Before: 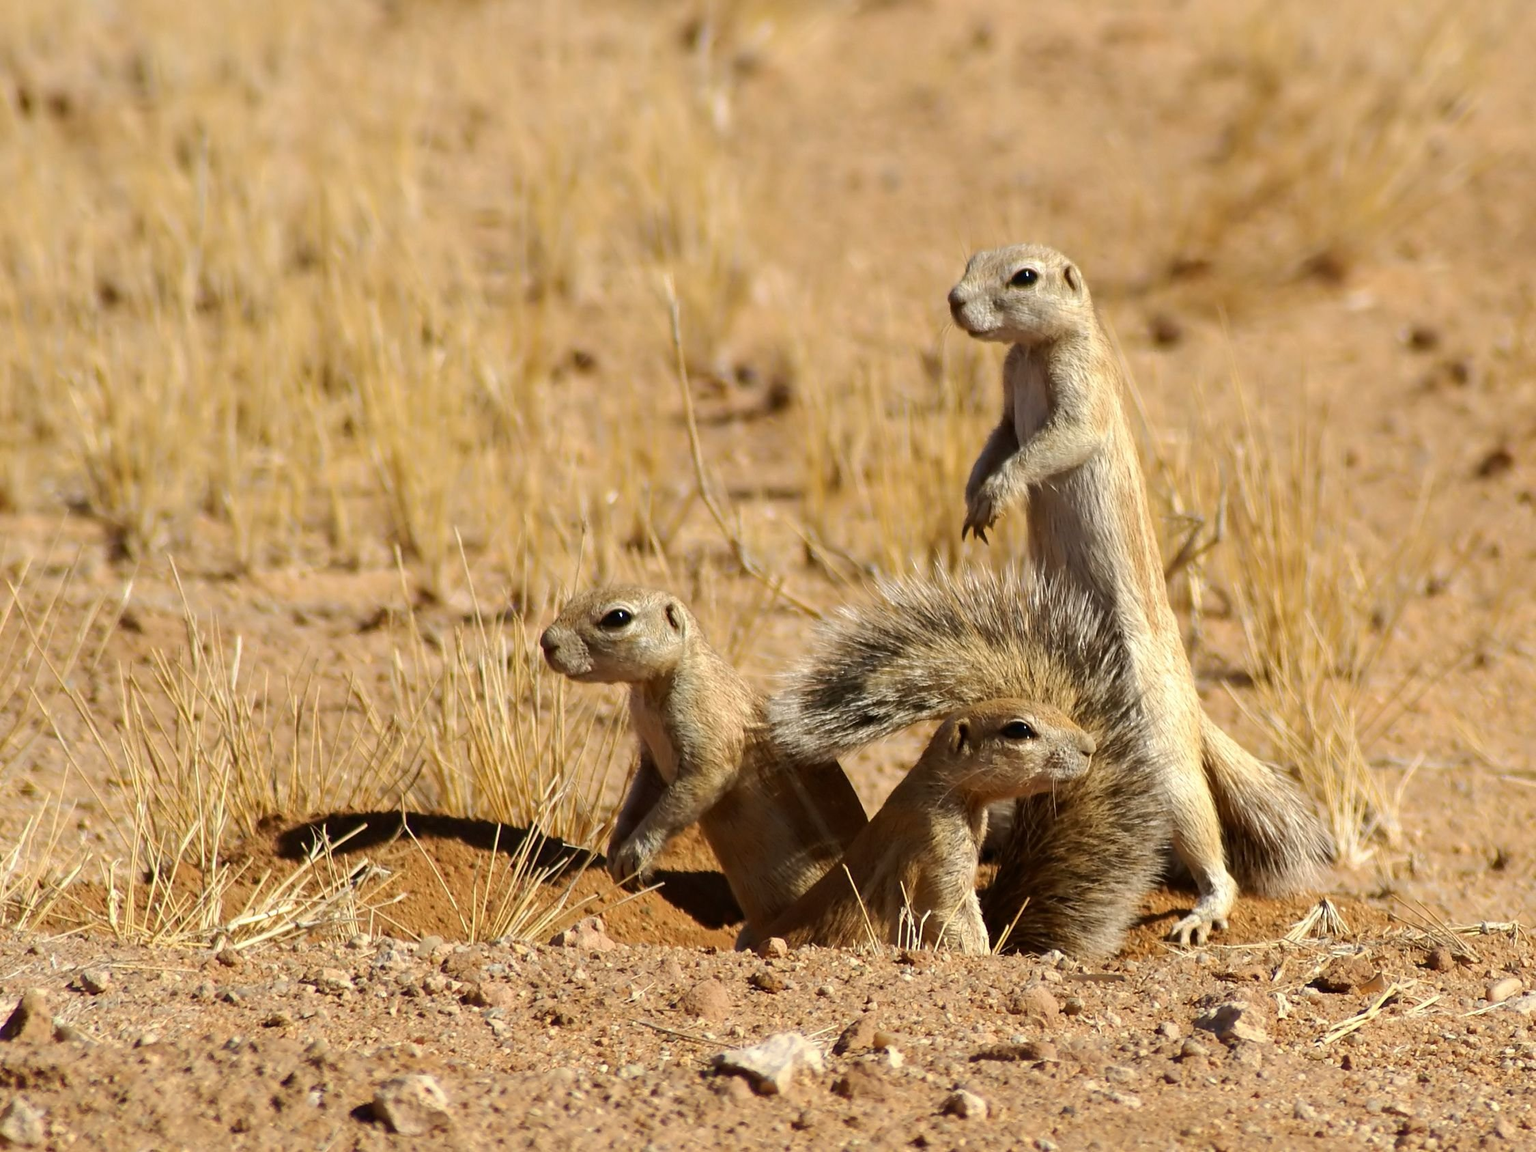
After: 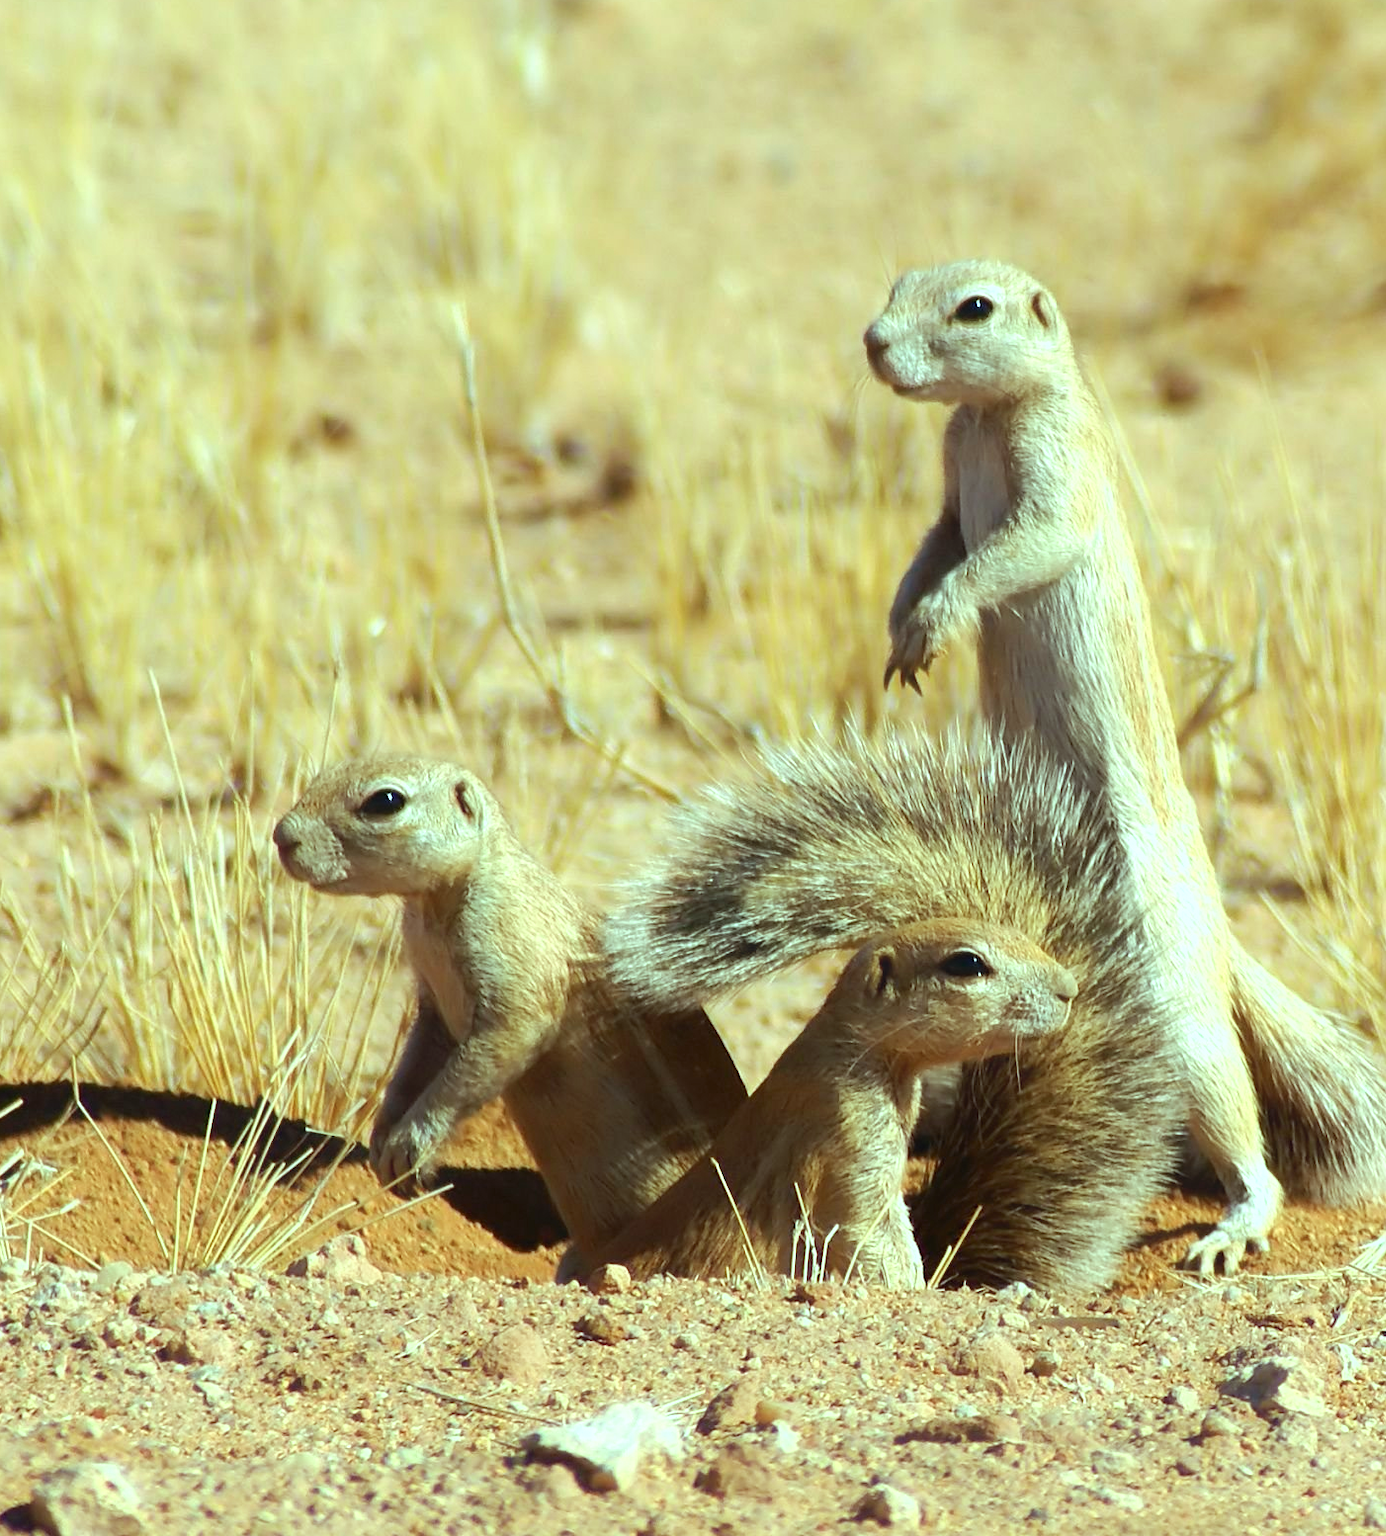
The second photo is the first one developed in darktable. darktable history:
contrast equalizer: y [[0.5, 0.486, 0.447, 0.446, 0.489, 0.5], [0.5 ×6], [0.5 ×6], [0 ×6], [0 ×6]]
crop and rotate: left 22.918%, top 5.629%, right 14.711%, bottom 2.247%
exposure: exposure 0.6 EV, compensate highlight preservation false
color balance rgb: shadows lift › chroma 7.23%, shadows lift › hue 246.48°, highlights gain › chroma 5.38%, highlights gain › hue 196.93°, white fulcrum 1 EV
